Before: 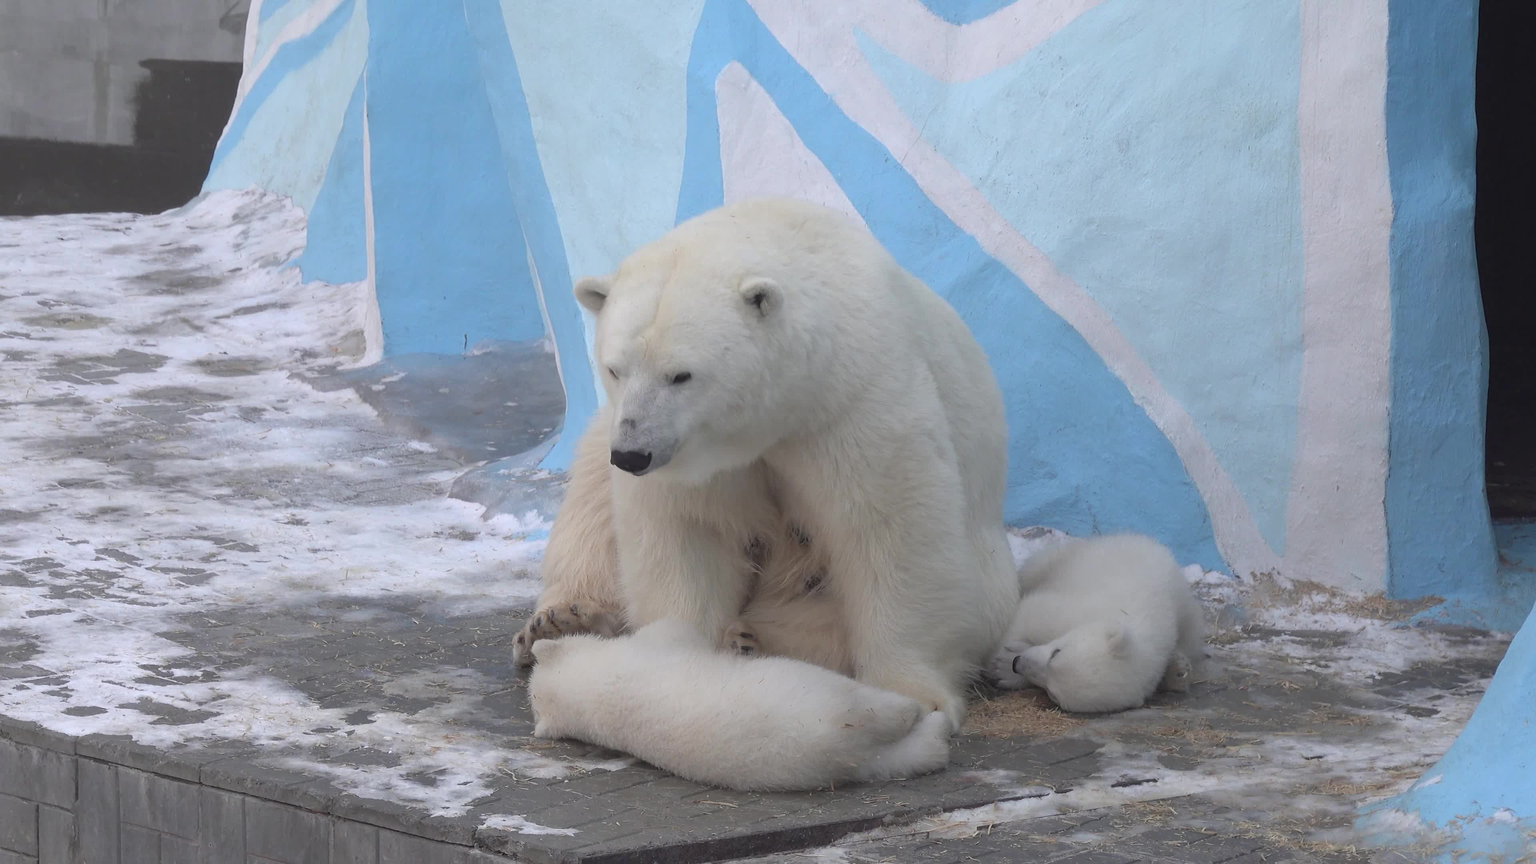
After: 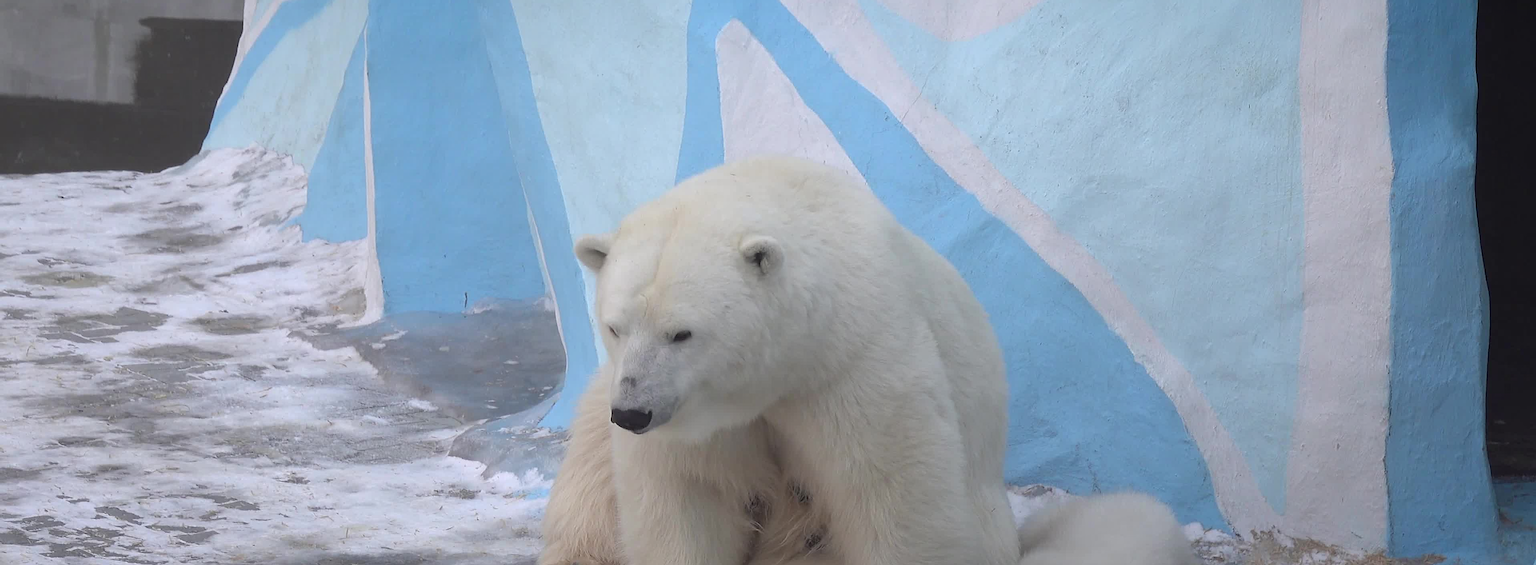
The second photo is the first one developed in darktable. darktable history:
crop and rotate: top 4.9%, bottom 29.659%
vignetting: fall-off radius 60.12%, brightness -0.223, saturation 0.141, automatic ratio true
levels: levels [0, 0.498, 0.996]
sharpen: on, module defaults
